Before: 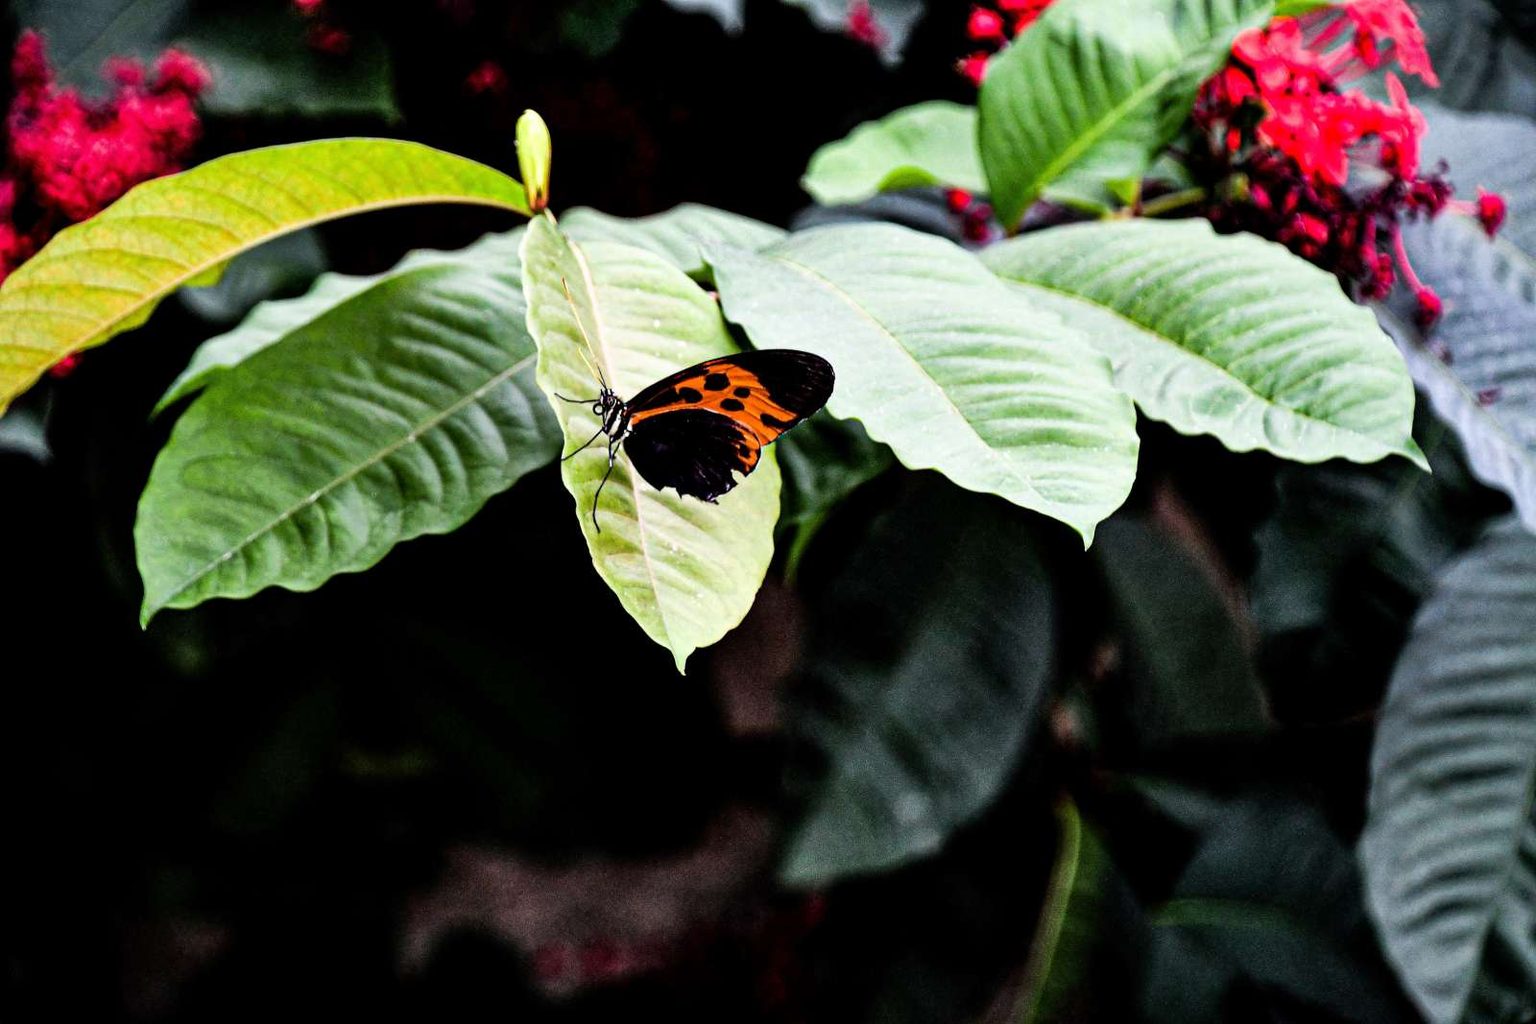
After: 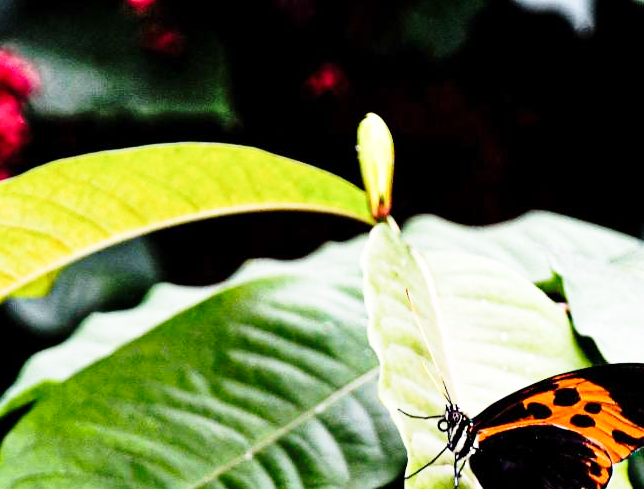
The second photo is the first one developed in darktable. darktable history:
base curve: curves: ch0 [(0, 0) (0.028, 0.03) (0.121, 0.232) (0.46, 0.748) (0.859, 0.968) (1, 1)], preserve colors none
contrast brightness saturation: saturation -0.041
crop and rotate: left 11.26%, top 0.107%, right 48.438%, bottom 53.974%
